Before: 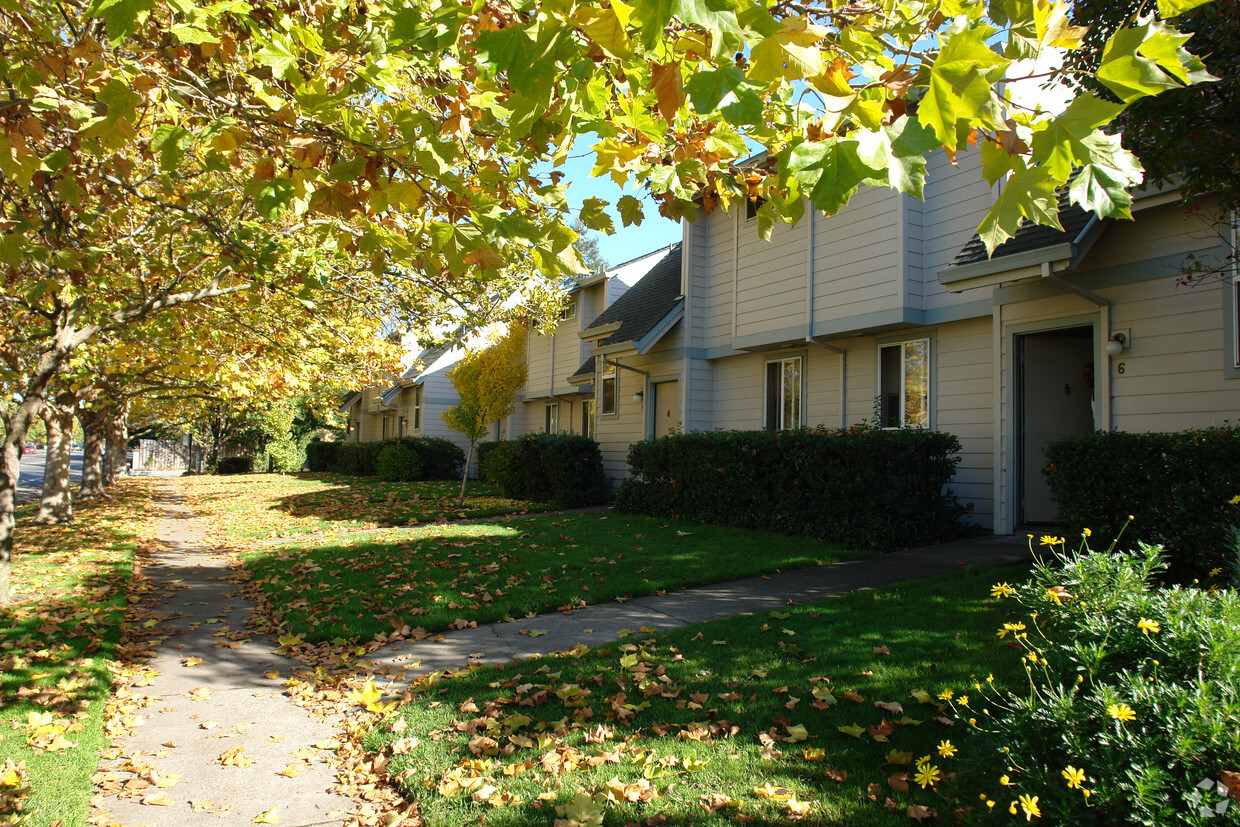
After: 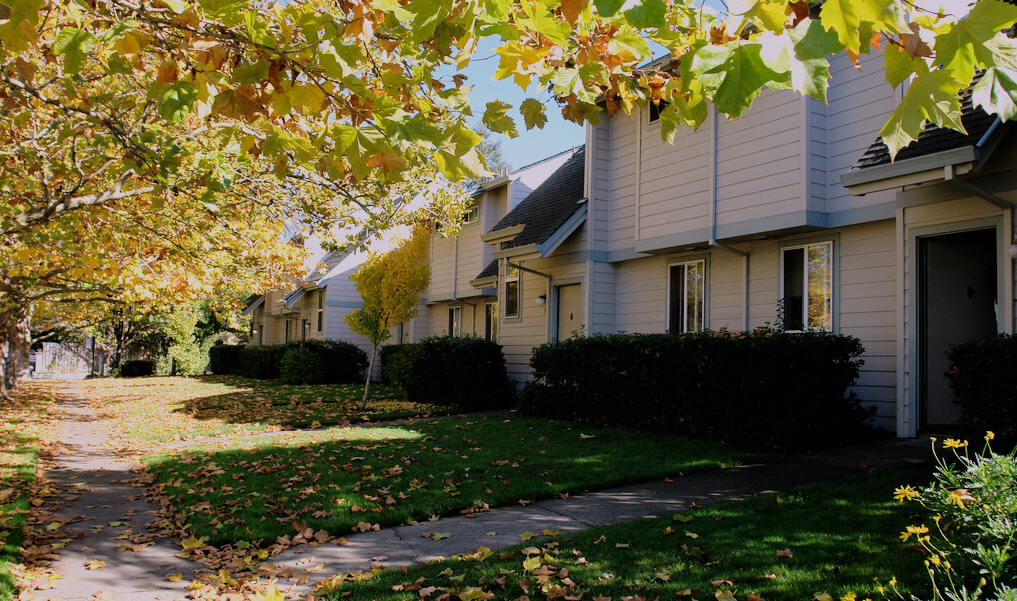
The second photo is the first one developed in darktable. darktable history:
tone equalizer: on, module defaults
white balance: red 1.066, blue 1.119
filmic rgb: black relative exposure -6.98 EV, white relative exposure 5.63 EV, hardness 2.86
crop: left 7.856%, top 11.836%, right 10.12%, bottom 15.387%
